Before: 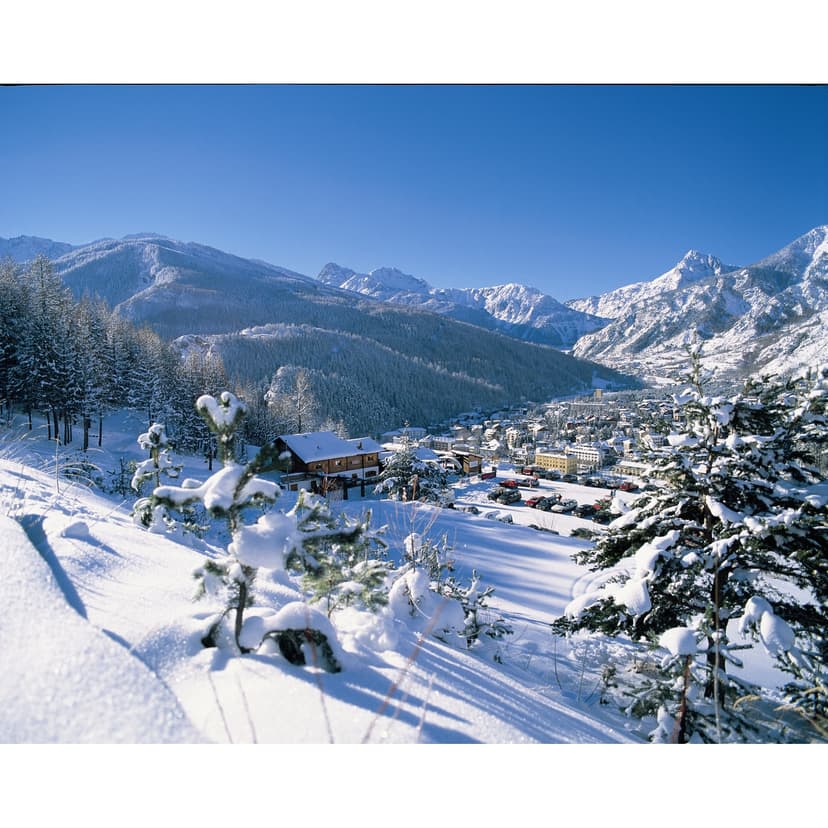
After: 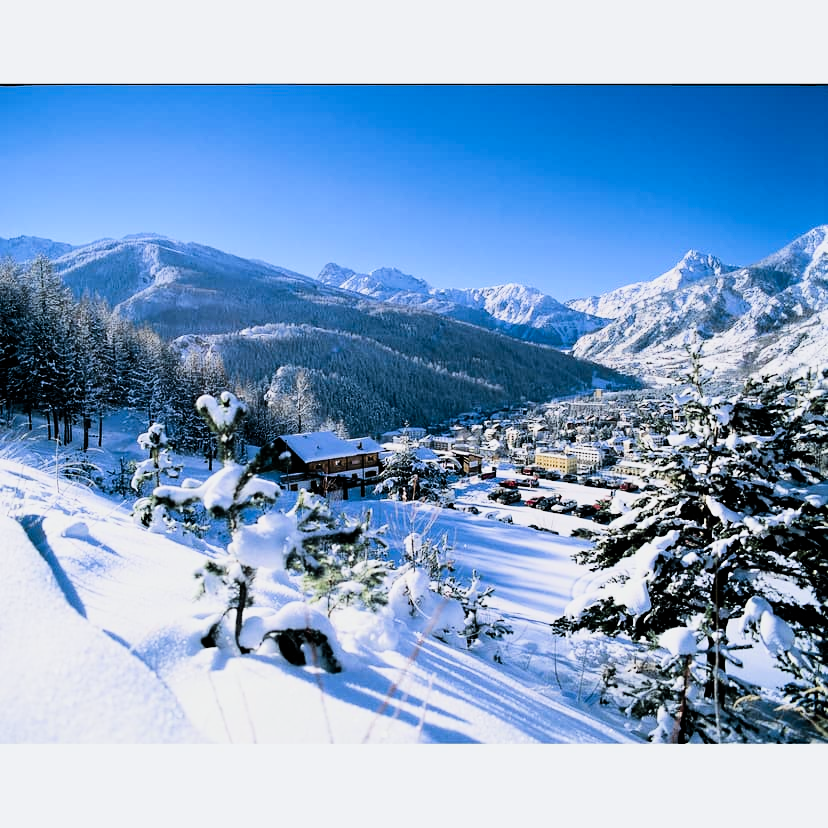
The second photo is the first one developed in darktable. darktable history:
sharpen: radius 5.325, amount 0.312, threshold 26.433
white balance: red 0.988, blue 1.017
contrast brightness saturation: contrast 0.23, brightness 0.1, saturation 0.29
filmic rgb: black relative exposure -5 EV, hardness 2.88, contrast 1.3, highlights saturation mix -30%
